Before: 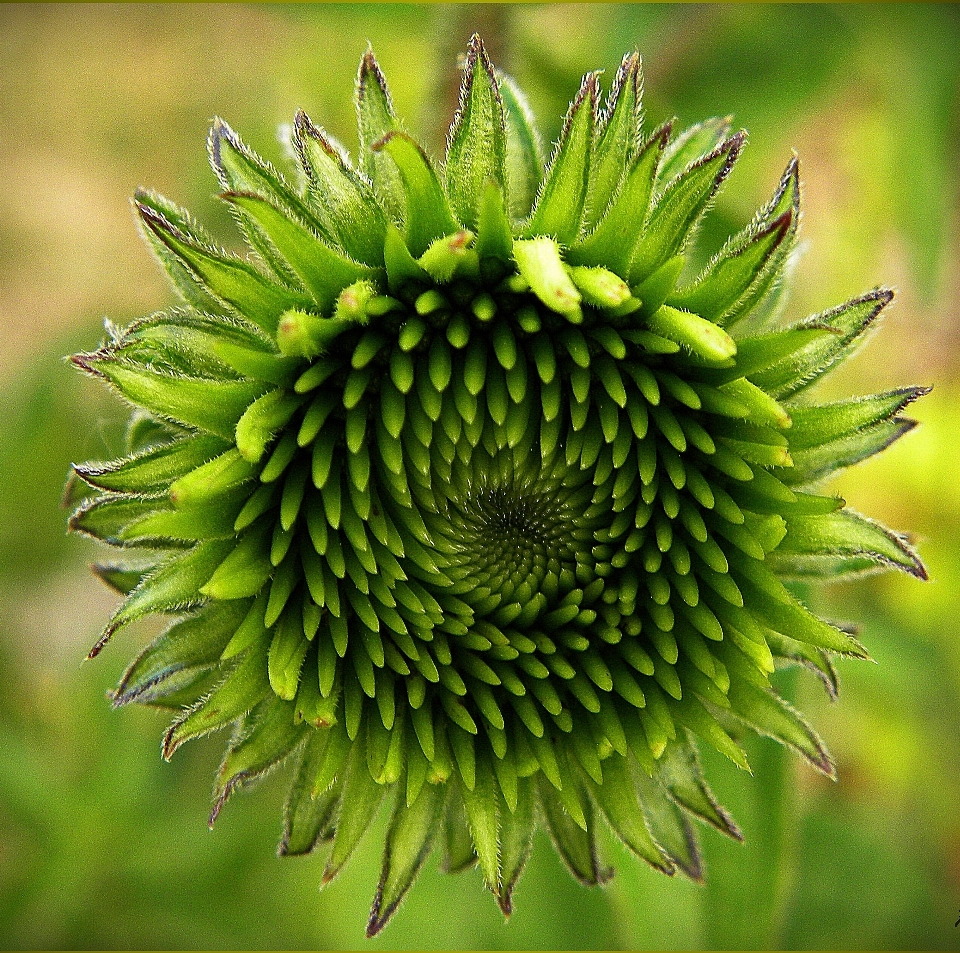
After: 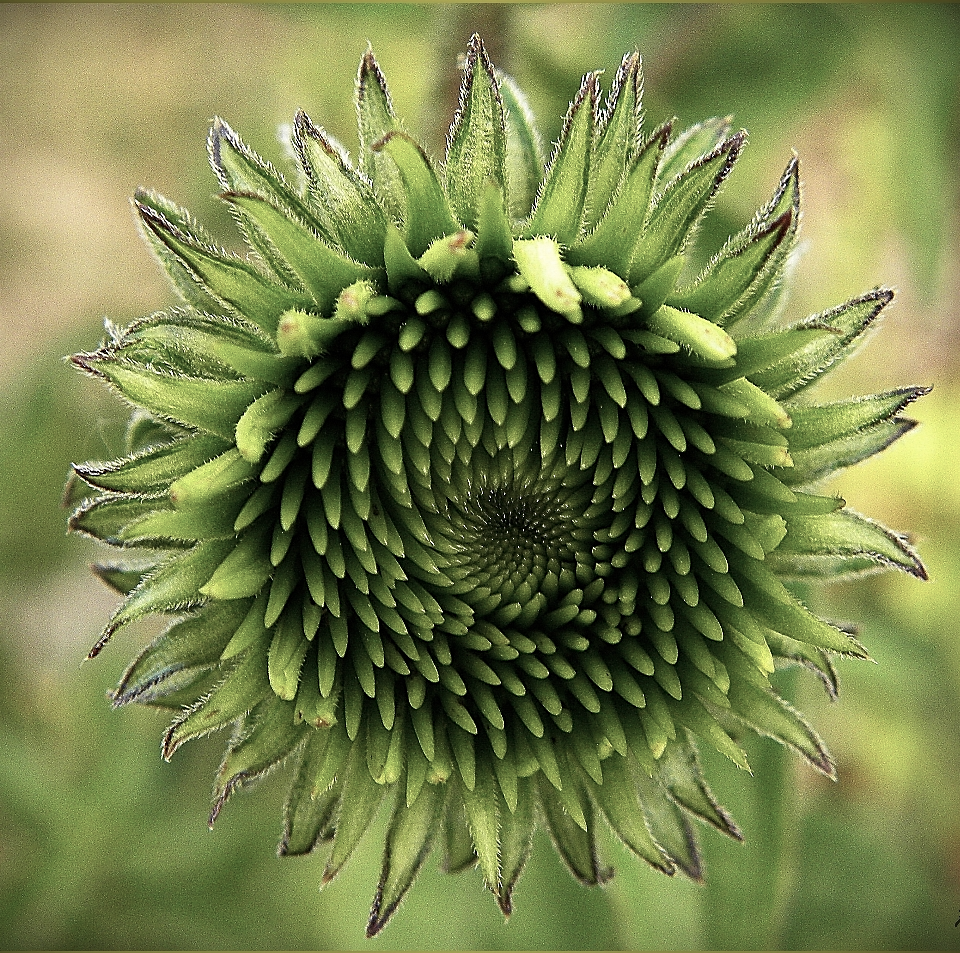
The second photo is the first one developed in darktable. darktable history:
sharpen: radius 1.813, amount 0.393, threshold 1.596
contrast brightness saturation: contrast 0.097, saturation -0.373
